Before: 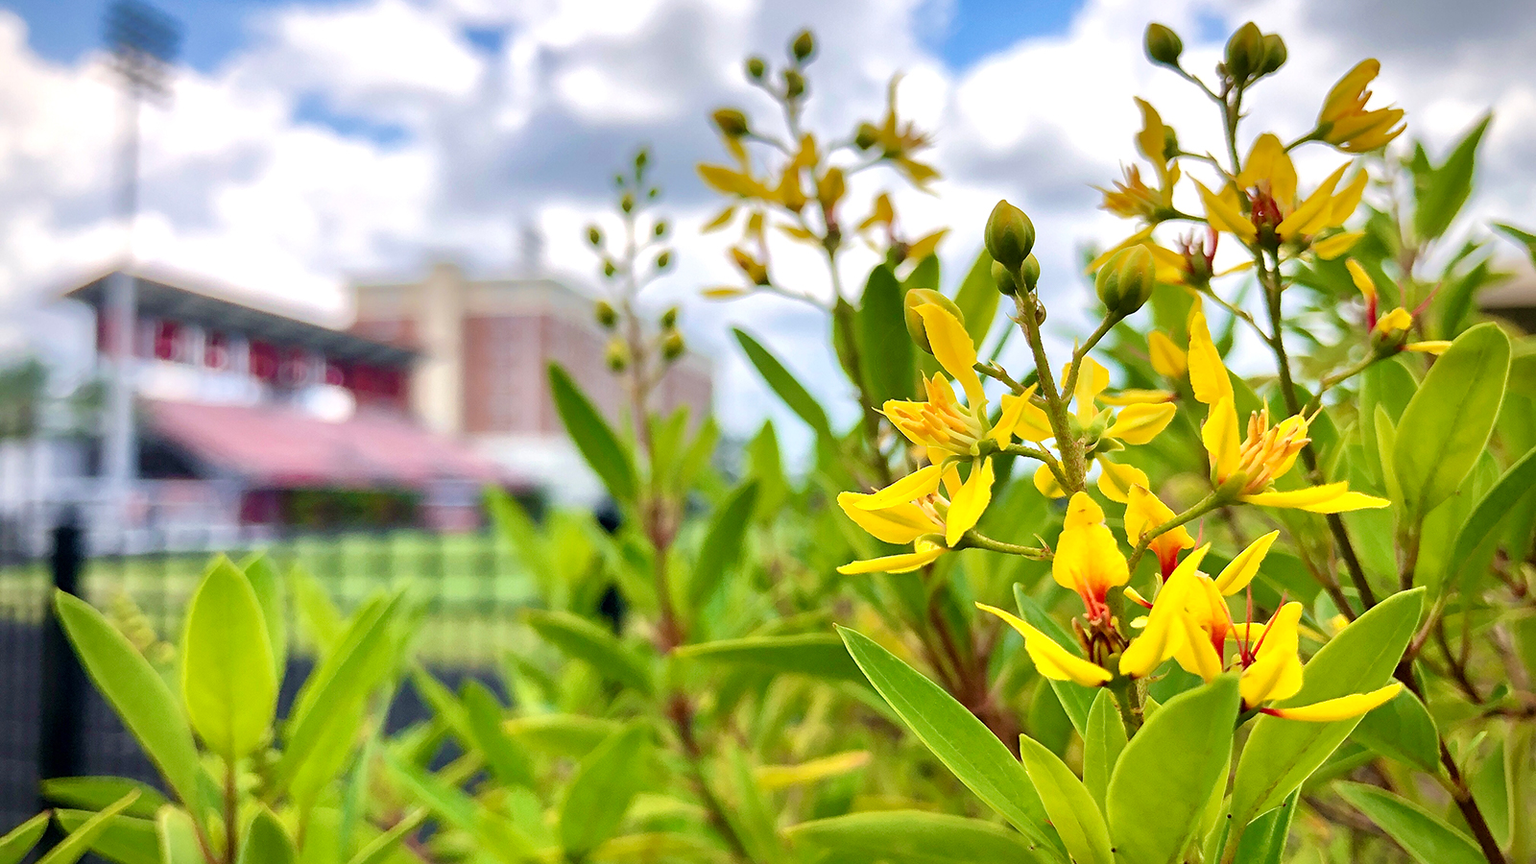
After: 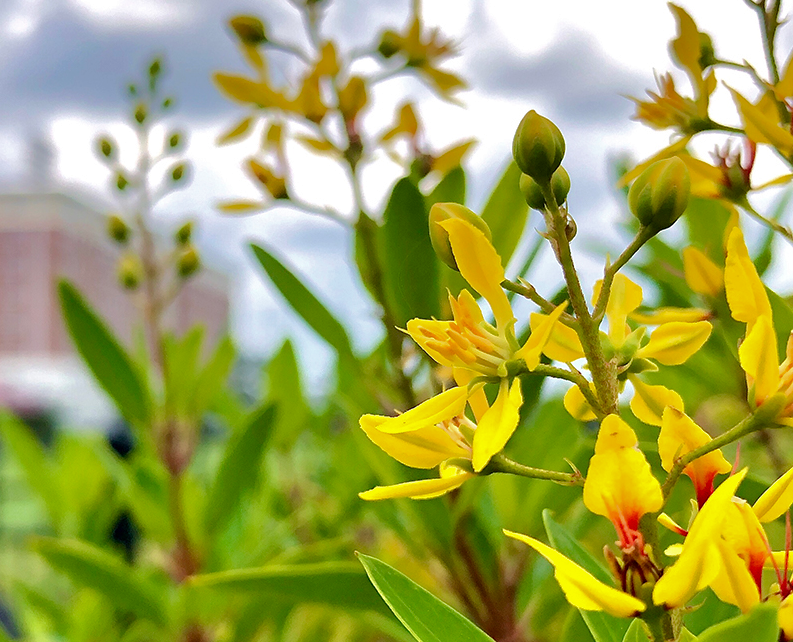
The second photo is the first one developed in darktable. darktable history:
contrast brightness saturation: contrast 0.04, saturation 0.07
rgb curve: curves: ch0 [(0, 0) (0.175, 0.154) (0.785, 0.663) (1, 1)]
crop: left 32.075%, top 10.976%, right 18.355%, bottom 17.596%
